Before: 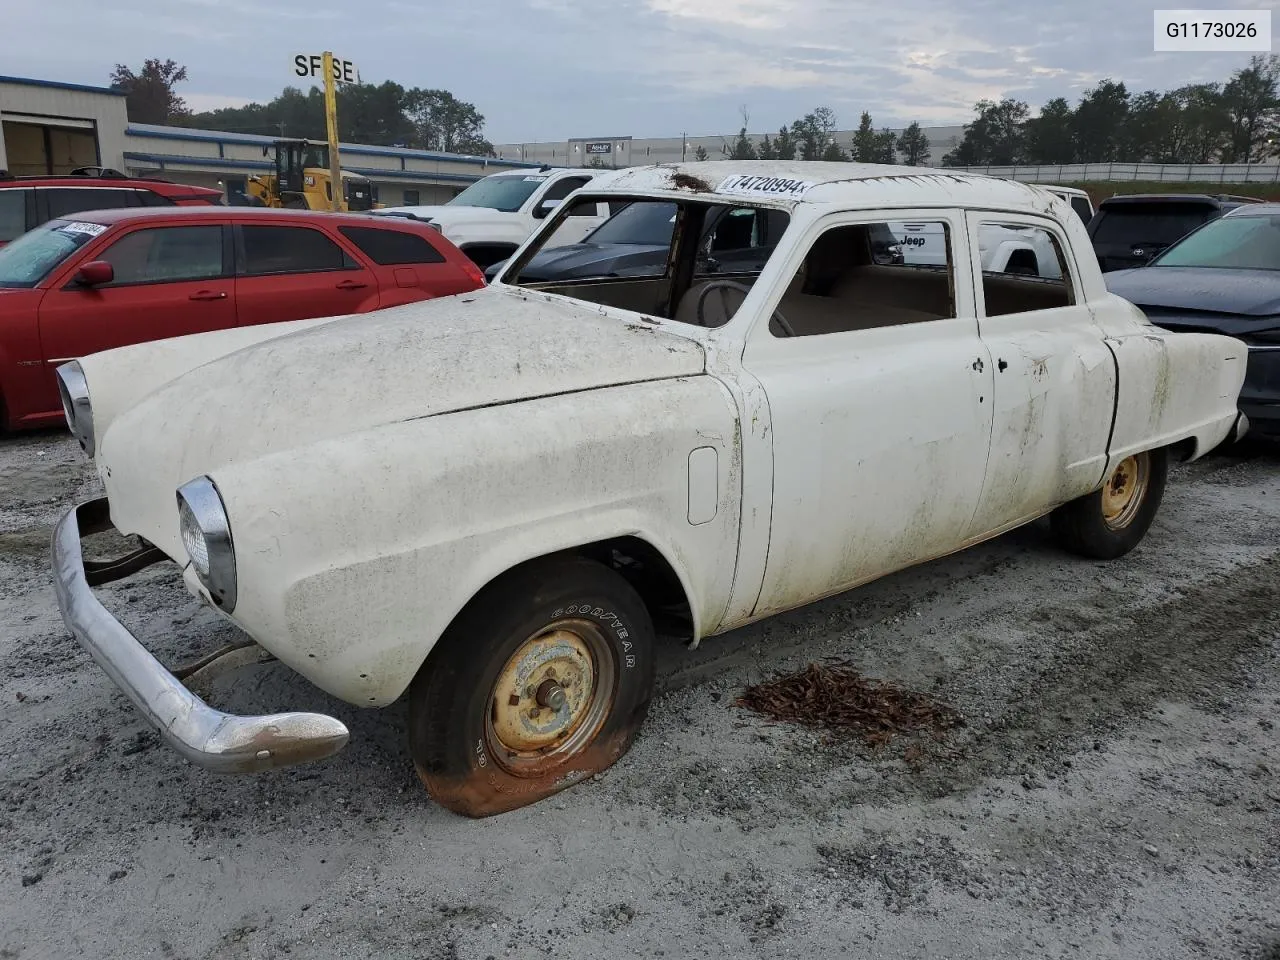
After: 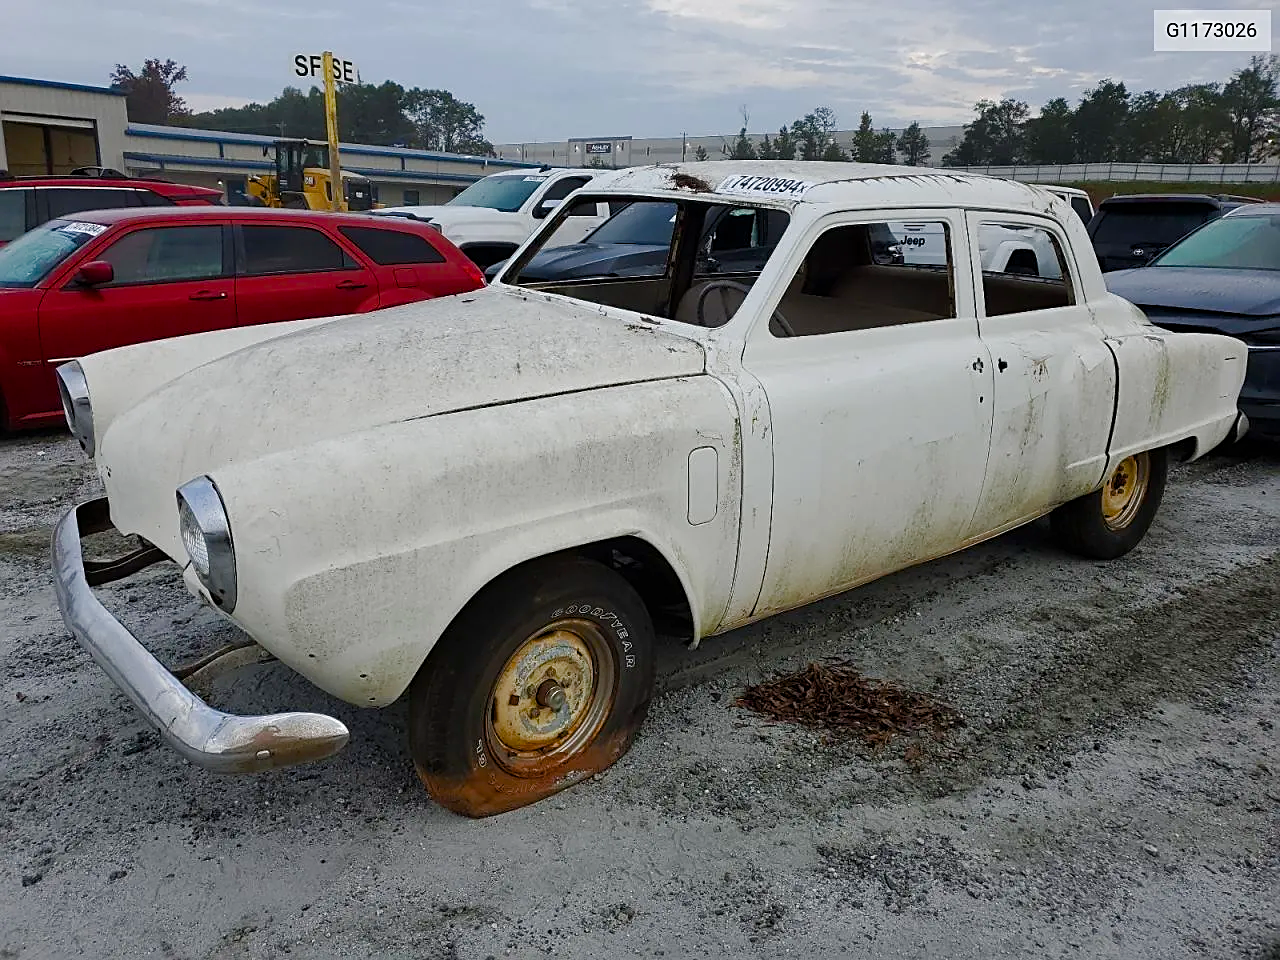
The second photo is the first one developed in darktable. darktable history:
sharpen: on, module defaults
color balance rgb: power › luminance -3.656%, power › hue 143.67°, perceptual saturation grading › global saturation 0.834%, perceptual saturation grading › highlights -29.149%, perceptual saturation grading › mid-tones 29.846%, perceptual saturation grading › shadows 59.507%, global vibrance 20%
